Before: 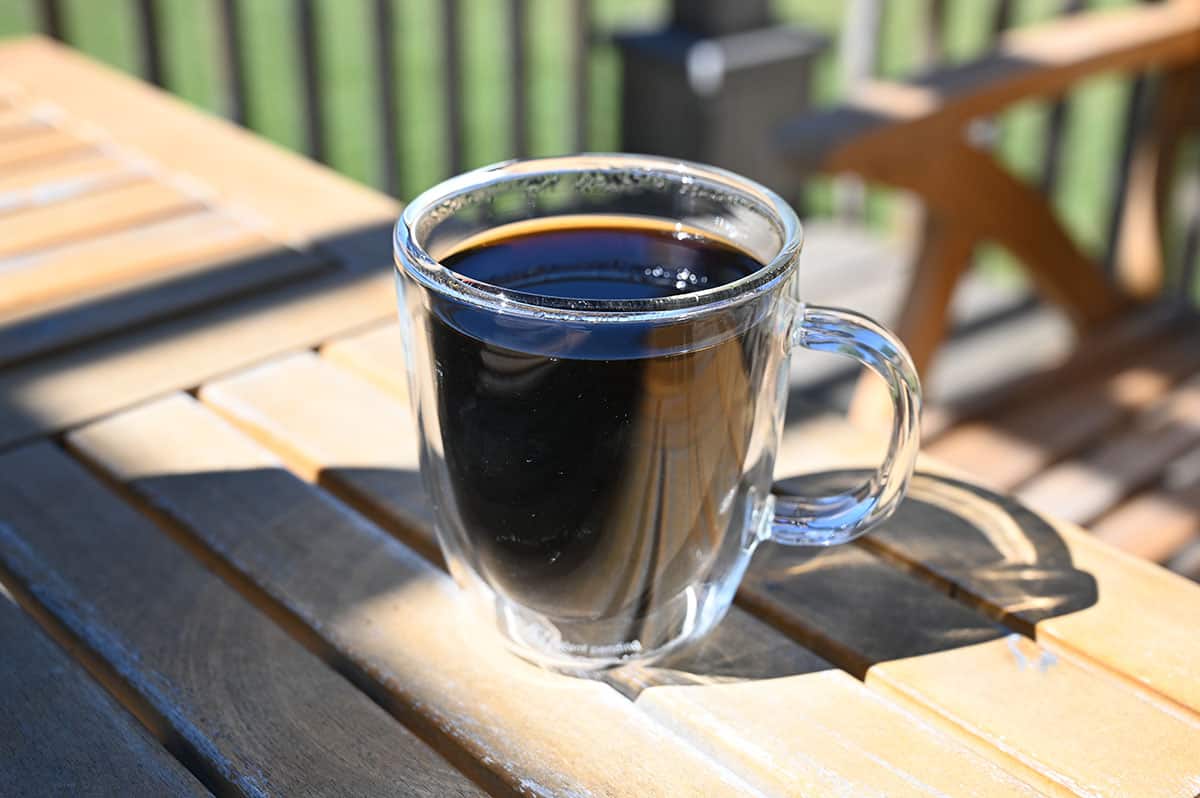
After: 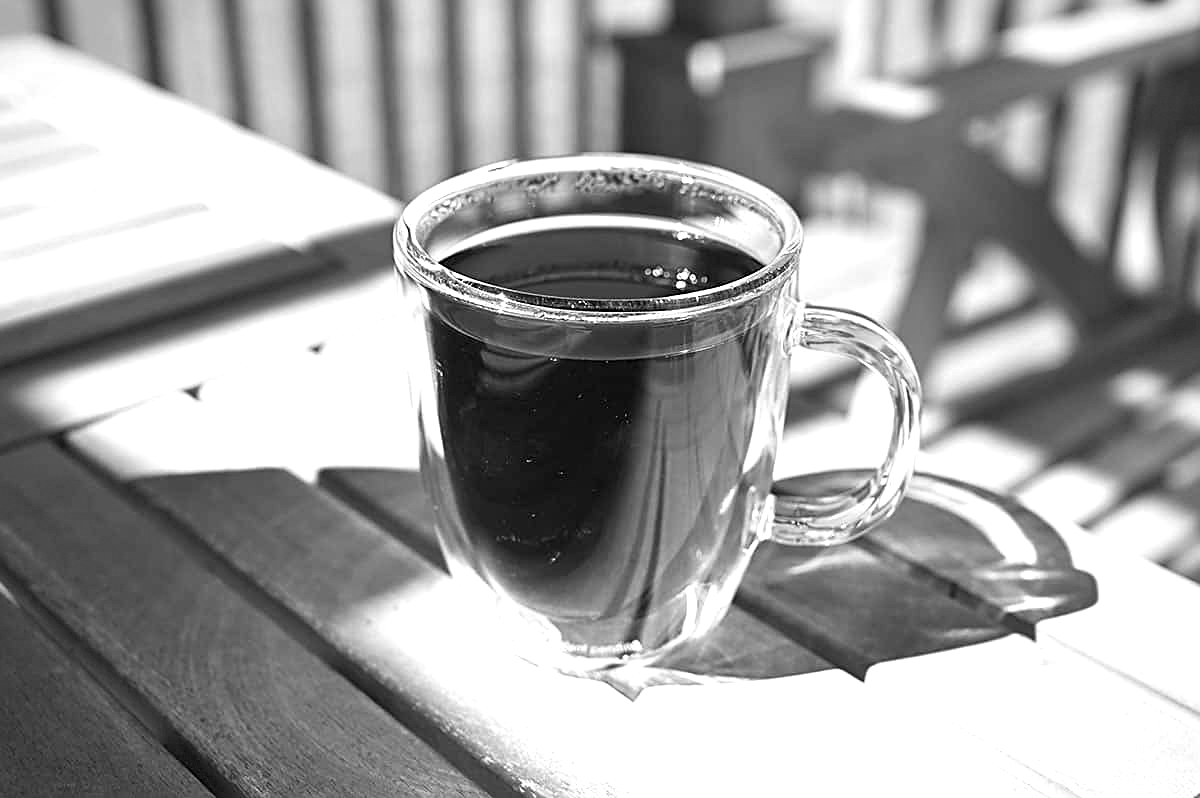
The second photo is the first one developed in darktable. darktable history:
monochrome: on, module defaults
sharpen: on, module defaults
vignetting: fall-off start 91%, fall-off radius 39.39%, brightness -0.182, saturation -0.3, width/height ratio 1.219, shape 1.3, dithering 8-bit output, unbound false
exposure: exposure 0.657 EV, compensate highlight preservation false
